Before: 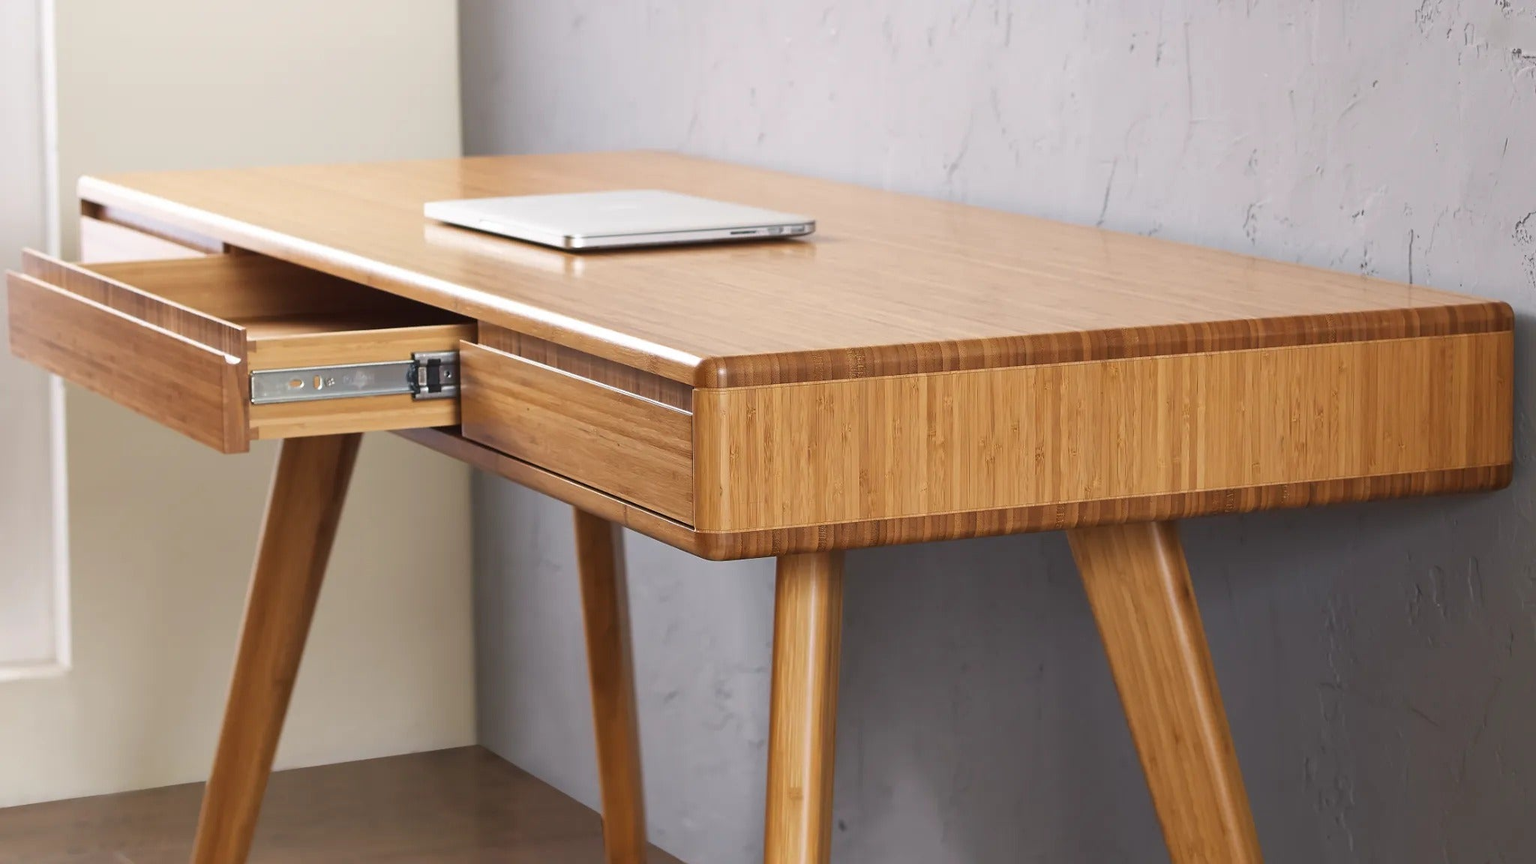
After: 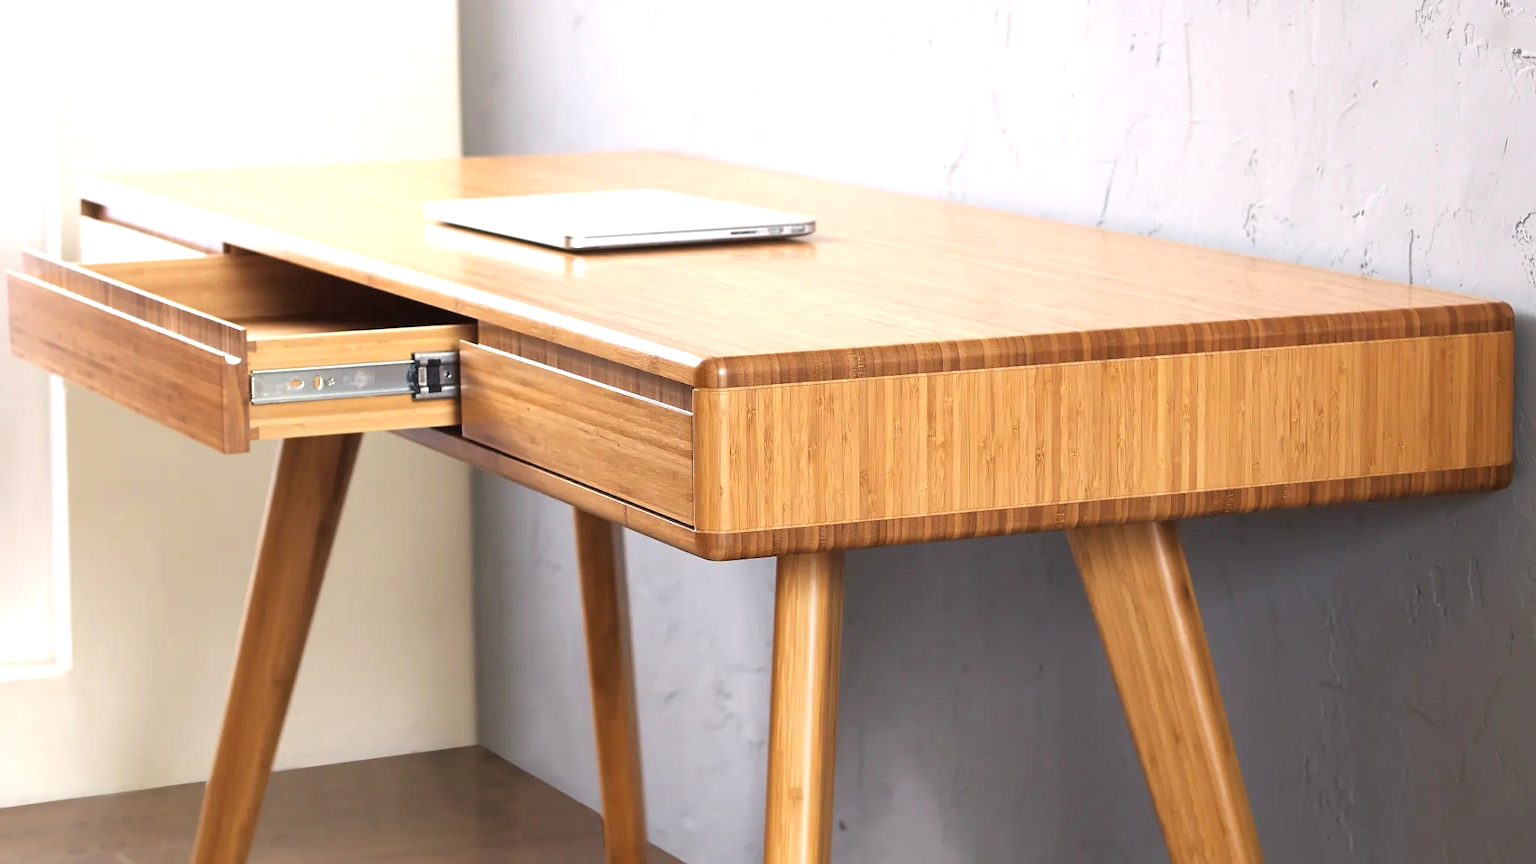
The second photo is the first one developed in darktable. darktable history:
tone equalizer: -8 EV -0.721 EV, -7 EV -0.73 EV, -6 EV -0.631 EV, -5 EV -0.385 EV, -3 EV 0.378 EV, -2 EV 0.6 EV, -1 EV 0.688 EV, +0 EV 0.772 EV
